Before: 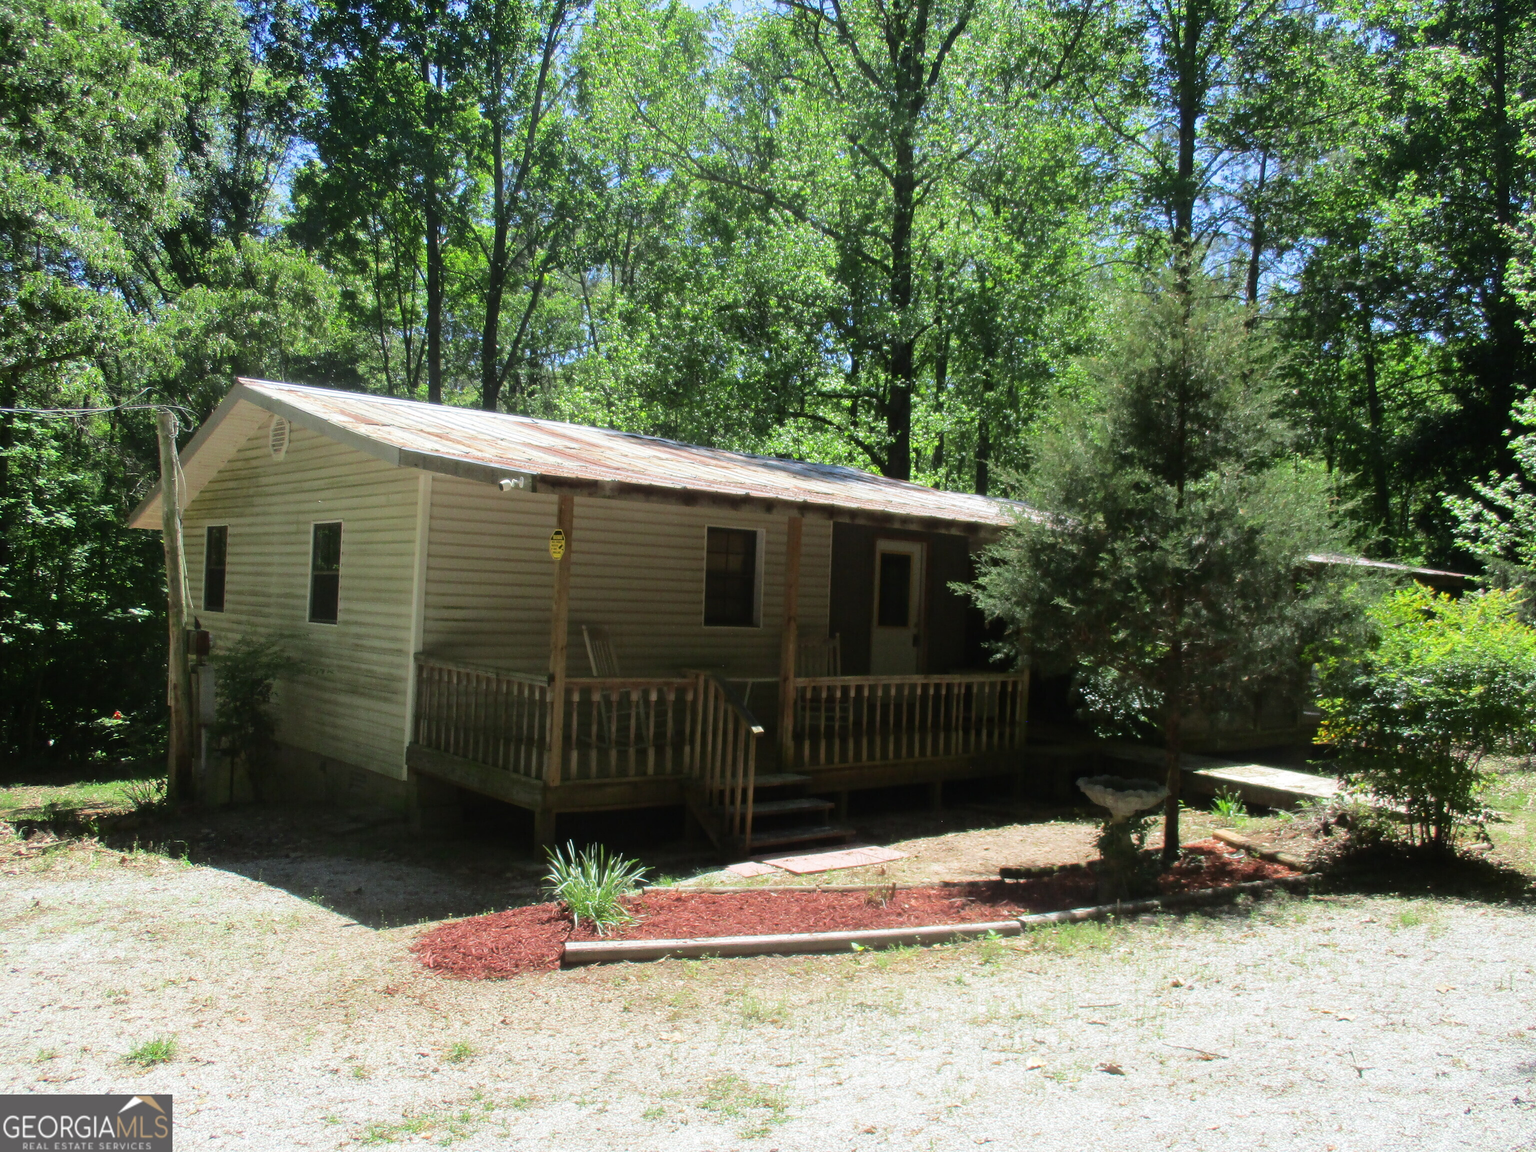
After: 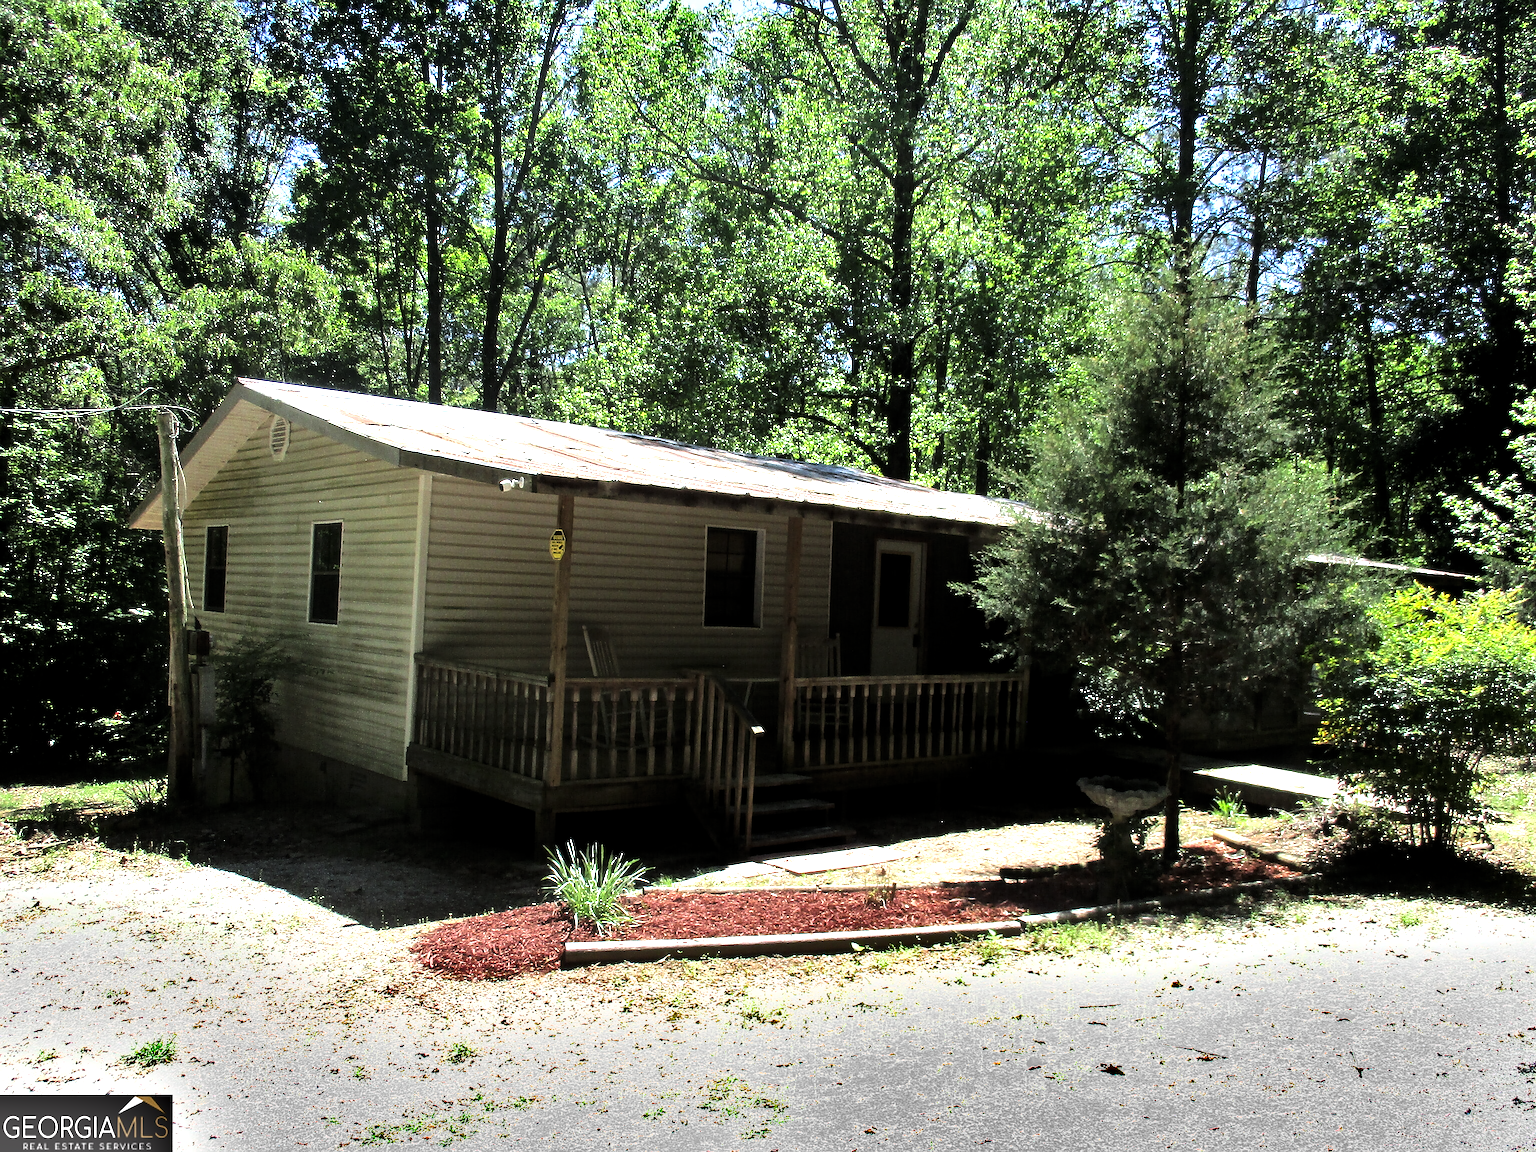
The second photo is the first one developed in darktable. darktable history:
shadows and highlights: shadows 30.63, highlights -63.22, shadows color adjustment 98%, highlights color adjustment 58.61%, soften with gaussian
levels: levels [0.044, 0.475, 0.791]
sharpen: on, module defaults
